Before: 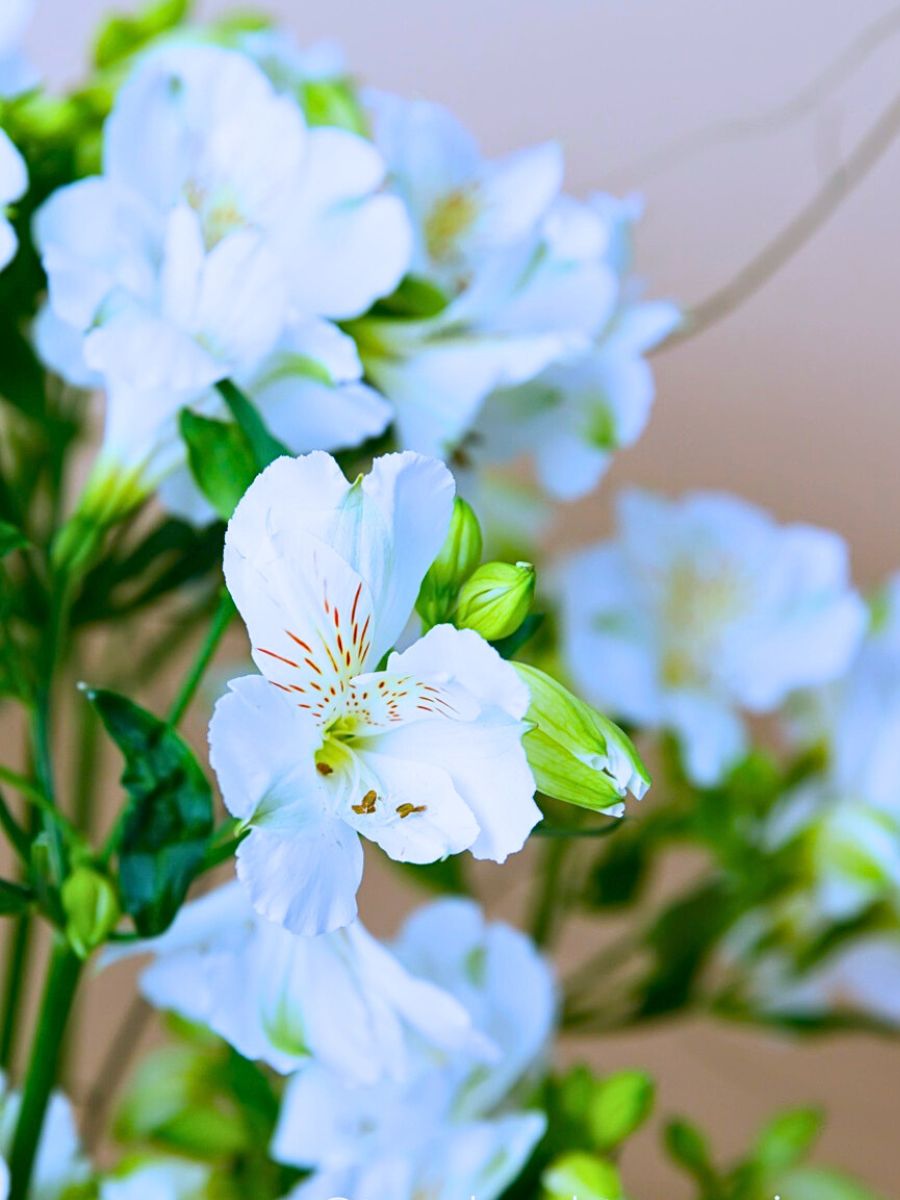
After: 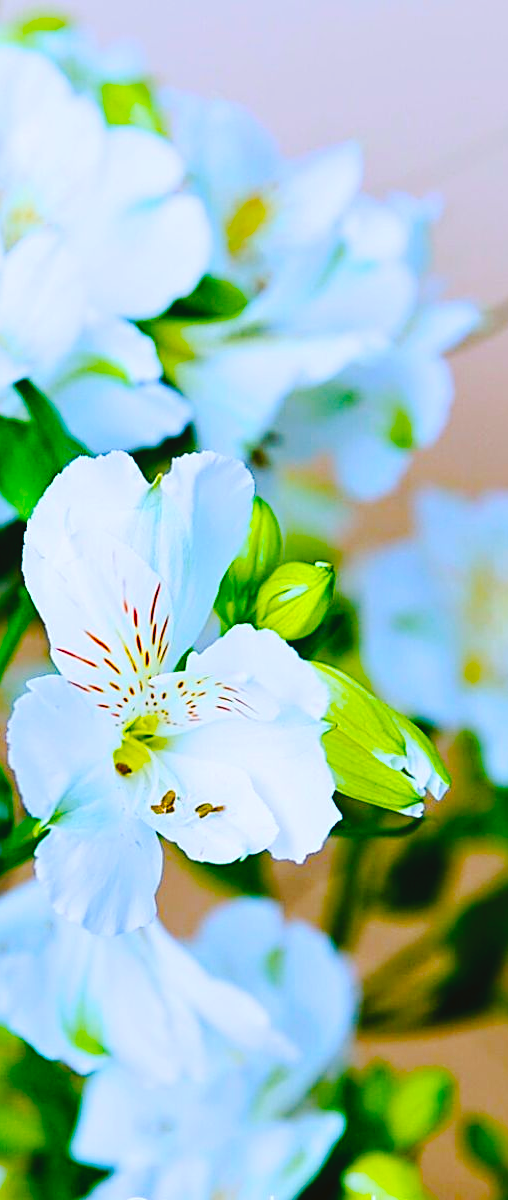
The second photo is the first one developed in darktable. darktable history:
tone curve: curves: ch0 [(0, 0) (0.003, 0.044) (0.011, 0.045) (0.025, 0.048) (0.044, 0.051) (0.069, 0.065) (0.1, 0.08) (0.136, 0.108) (0.177, 0.152) (0.224, 0.216) (0.277, 0.305) (0.335, 0.392) (0.399, 0.481) (0.468, 0.579) (0.543, 0.658) (0.623, 0.729) (0.709, 0.8) (0.801, 0.867) (0.898, 0.93) (1, 1)], preserve colors none
crop and rotate: left 22.359%, right 21.177%
color balance rgb: power › luminance -14.839%, linear chroma grading › global chroma 40.426%, perceptual saturation grading › global saturation 25.298%
sharpen: on, module defaults
